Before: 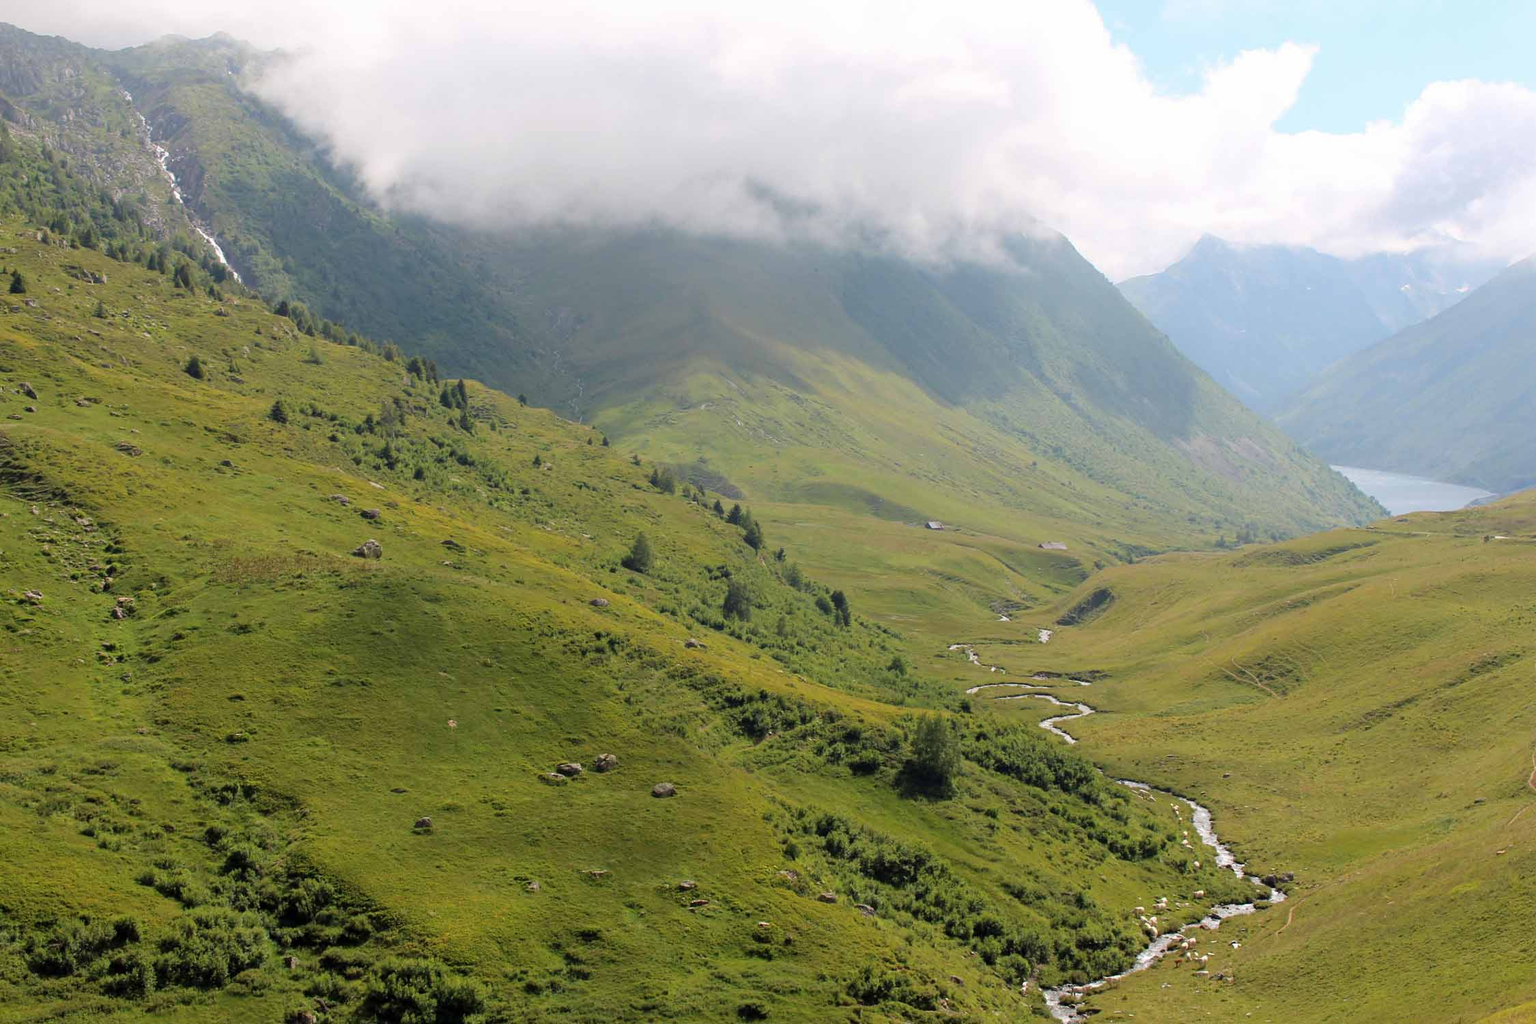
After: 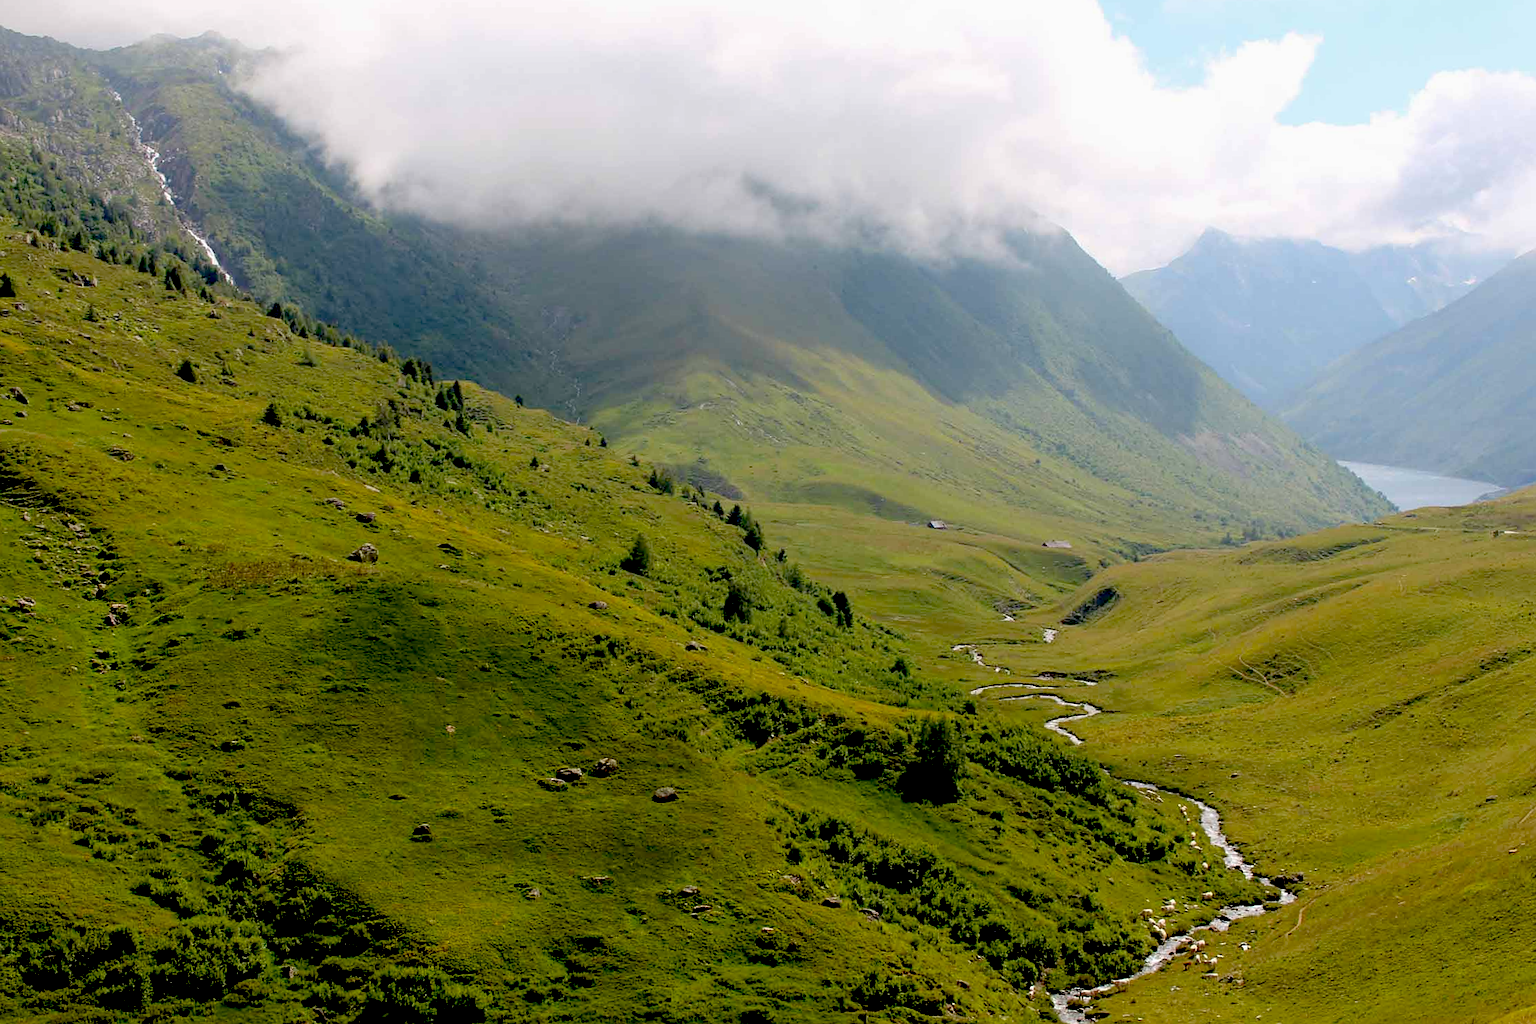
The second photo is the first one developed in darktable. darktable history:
exposure: black level correction 0.056, exposure -0.039 EV, compensate highlight preservation false
rotate and perspective: rotation -0.45°, automatic cropping original format, crop left 0.008, crop right 0.992, crop top 0.012, crop bottom 0.988
sharpen: radius 1, threshold 1
